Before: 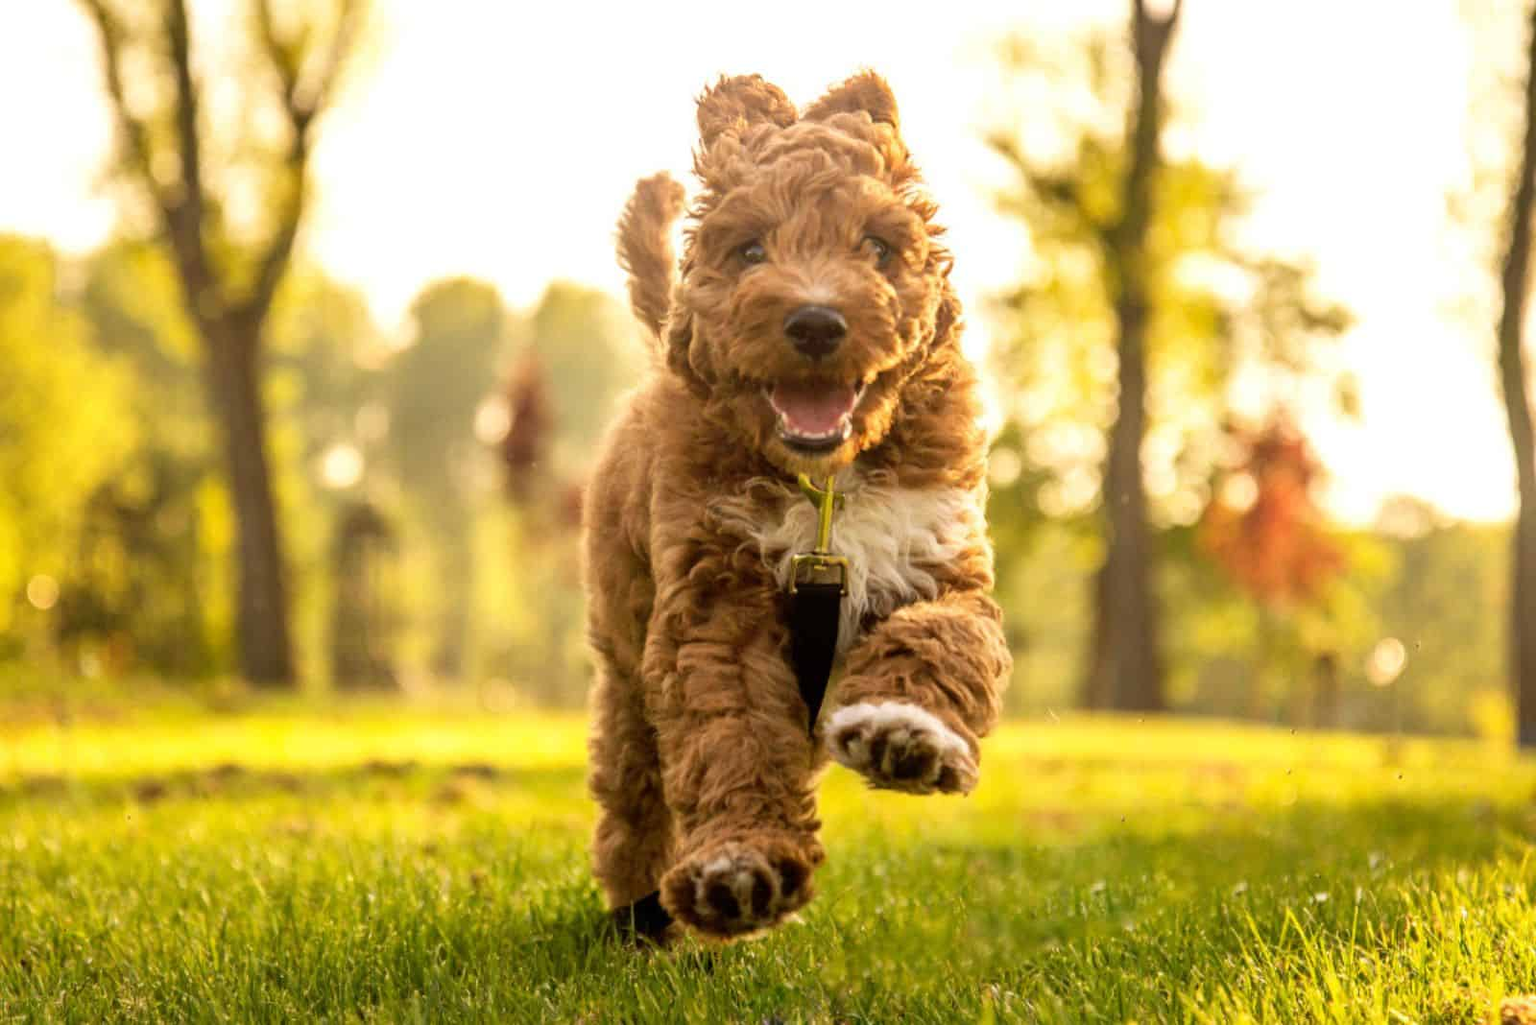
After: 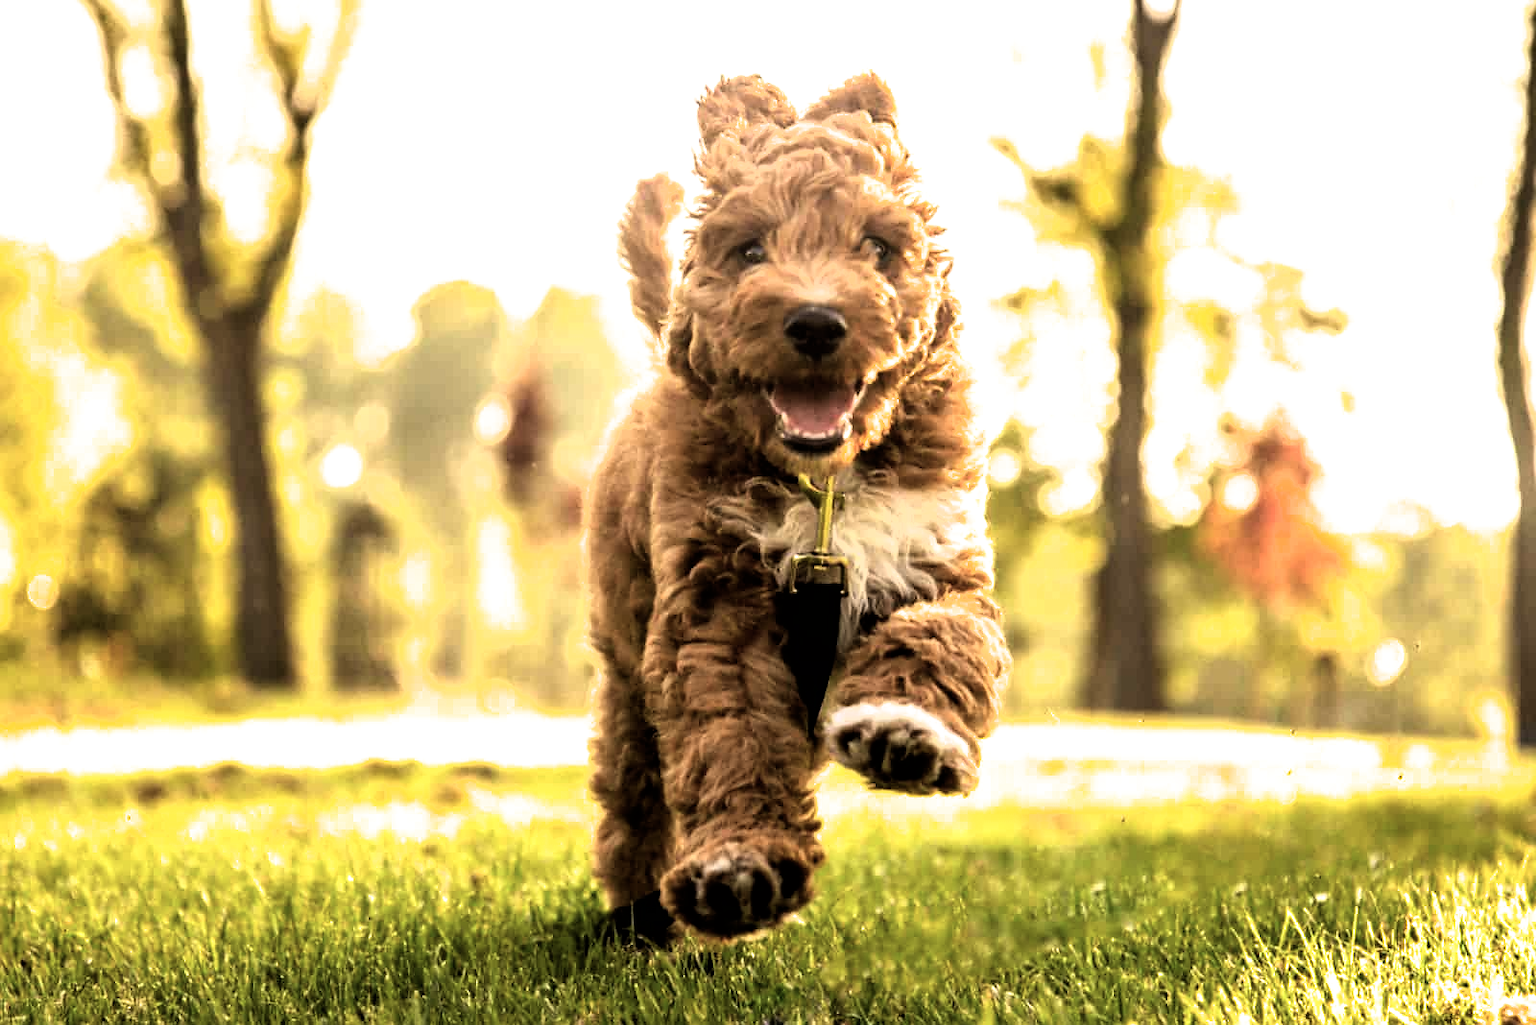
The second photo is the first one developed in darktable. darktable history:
sharpen: radius 1, threshold 1
filmic rgb: black relative exposure -8.2 EV, white relative exposure 2.2 EV, threshold 3 EV, hardness 7.11, latitude 85.74%, contrast 1.696, highlights saturation mix -4%, shadows ↔ highlights balance -2.69%, color science v5 (2021), contrast in shadows safe, contrast in highlights safe, enable highlight reconstruction true
